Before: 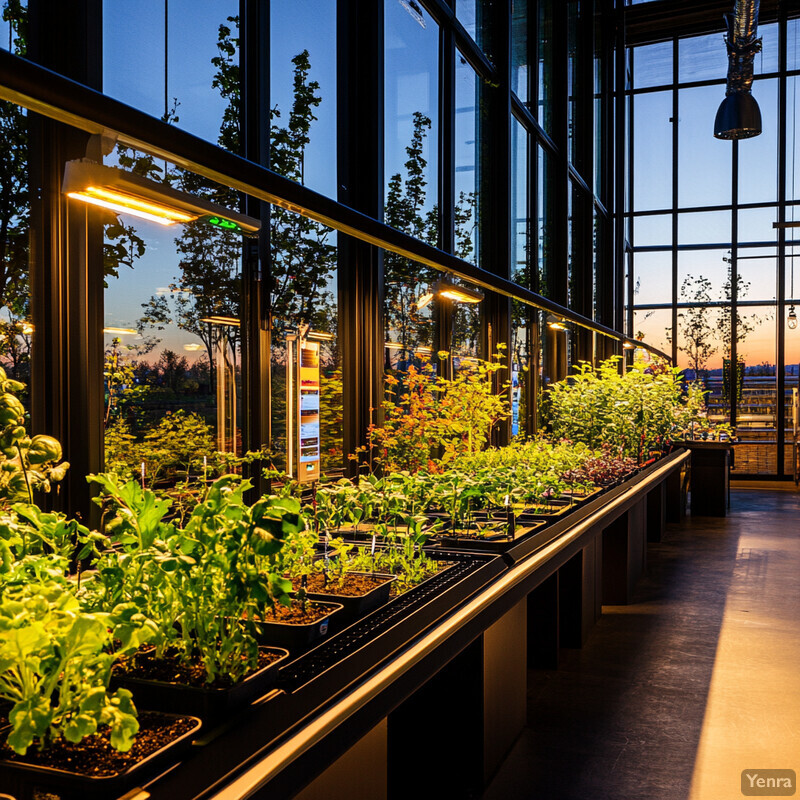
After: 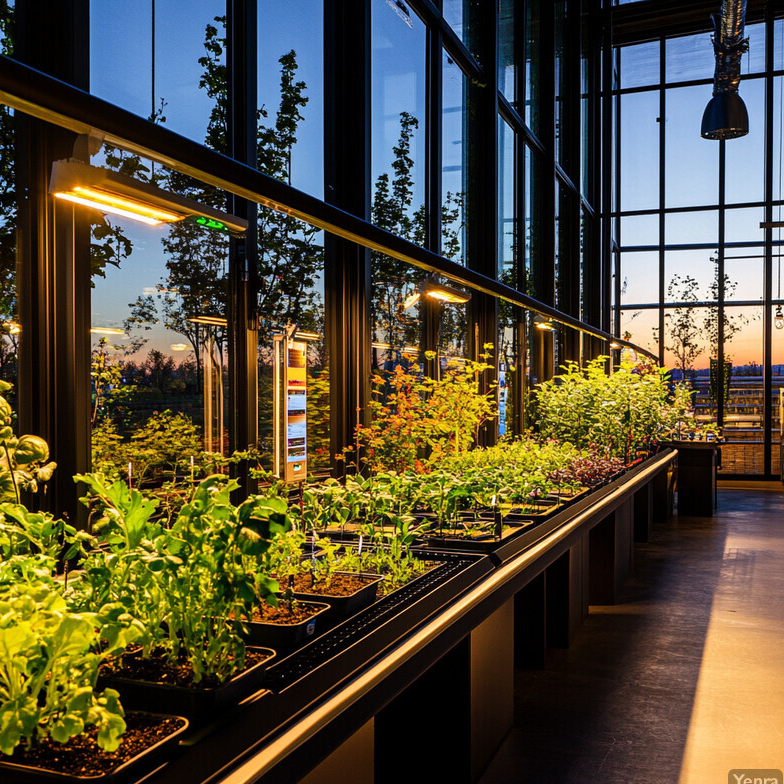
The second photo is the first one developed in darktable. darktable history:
crop: left 1.68%, right 0.282%, bottom 1.916%
